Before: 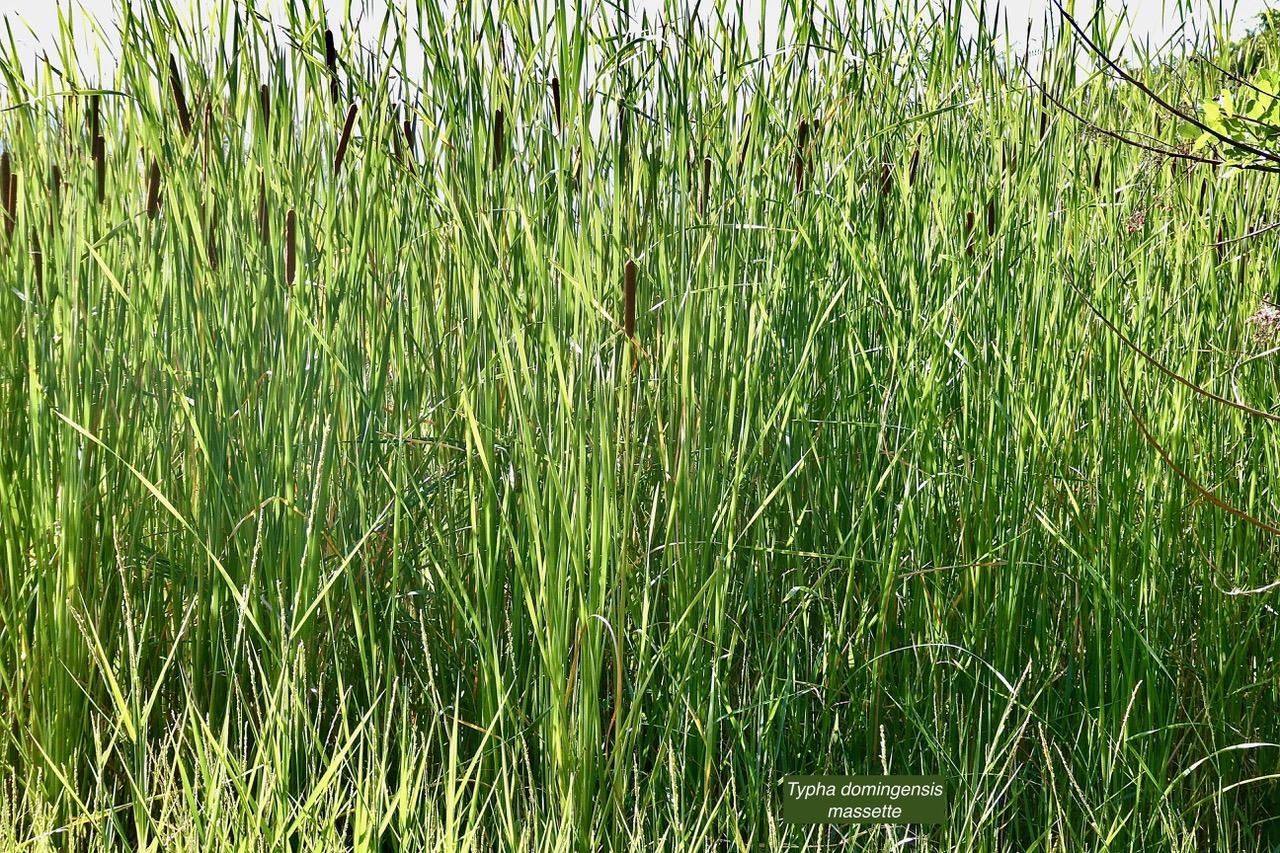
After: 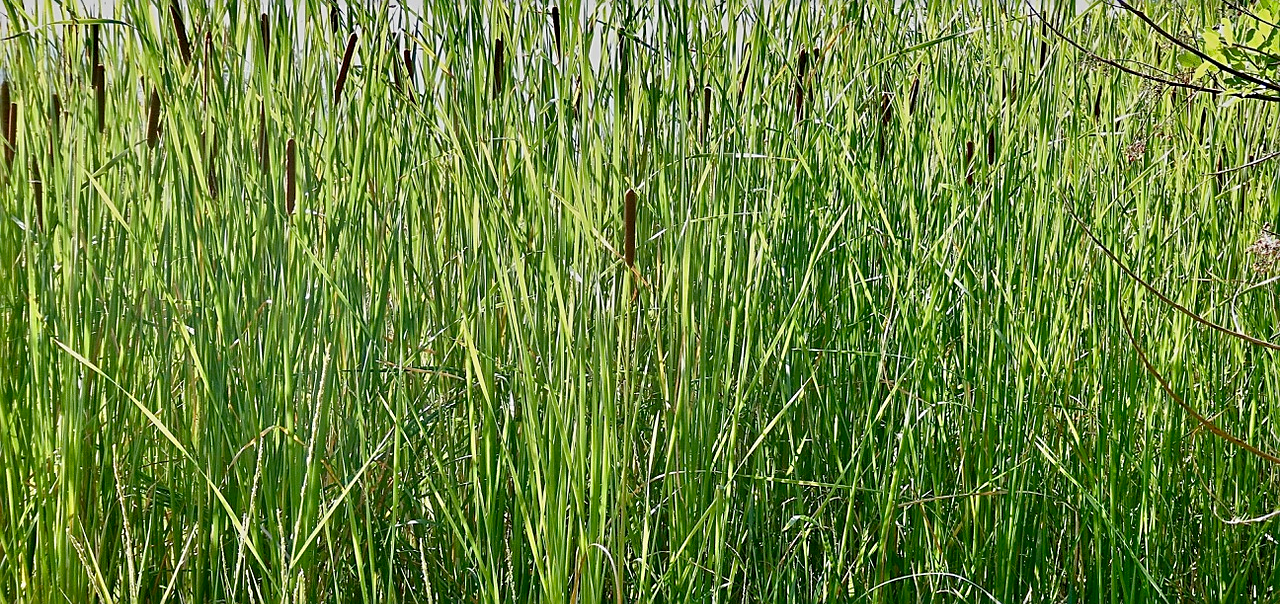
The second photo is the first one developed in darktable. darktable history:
exposure: black level correction 0.001, exposure 0.137 EV, compensate exposure bias true, compensate highlight preservation false
tone equalizer: -8 EV -0.001 EV, -7 EV 0.005 EV, -6 EV -0.045 EV, -5 EV 0.019 EV, -4 EV -0.011 EV, -3 EV 0.022 EV, -2 EV -0.085 EV, -1 EV -0.303 EV, +0 EV -0.592 EV
sharpen: on, module defaults
crop and rotate: top 8.365%, bottom 20.732%
